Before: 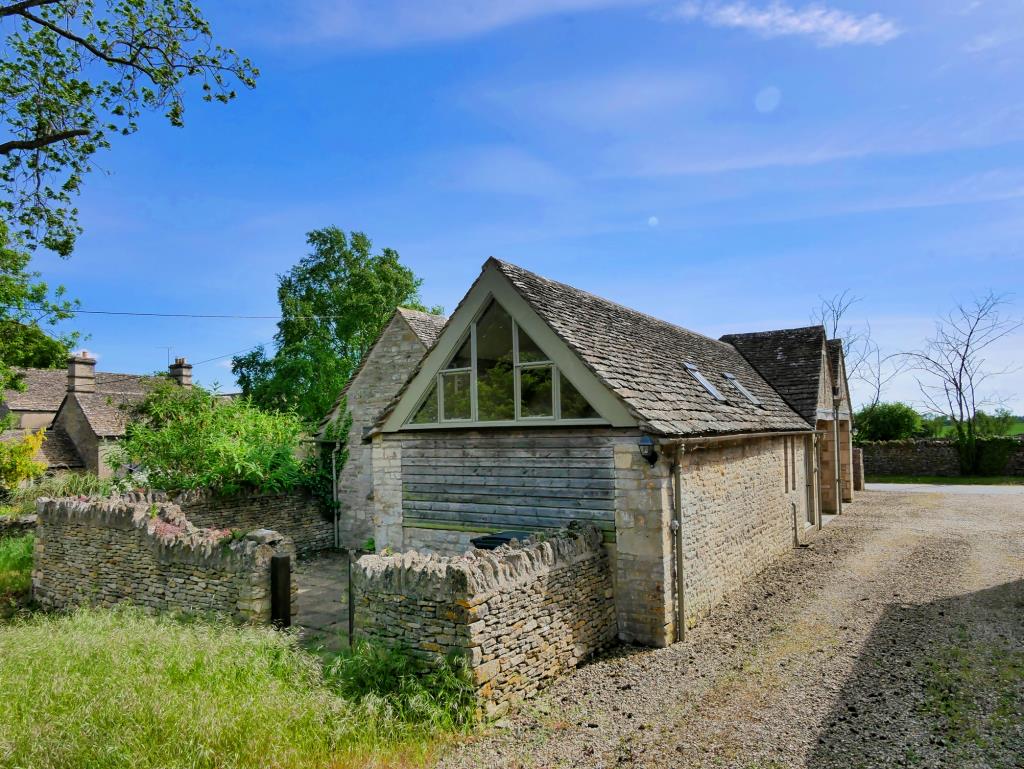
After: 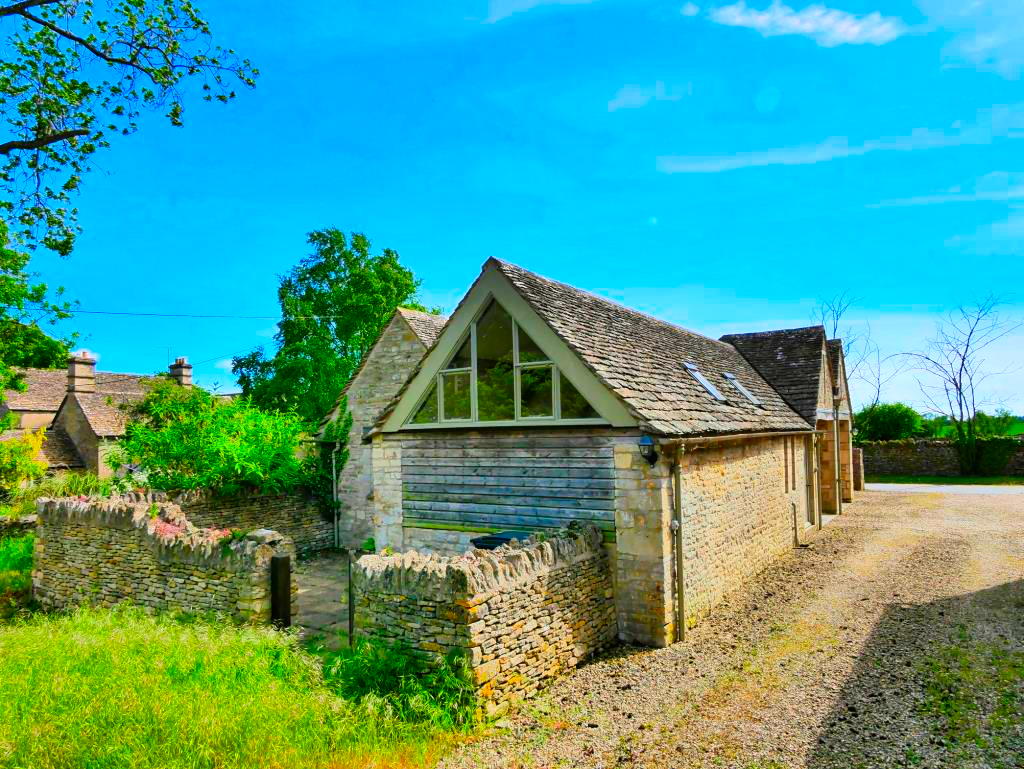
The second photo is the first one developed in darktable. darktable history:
contrast brightness saturation: contrast 0.197, brightness 0.16, saturation 0.216
color correction: highlights b* -0.004, saturation 1.84
